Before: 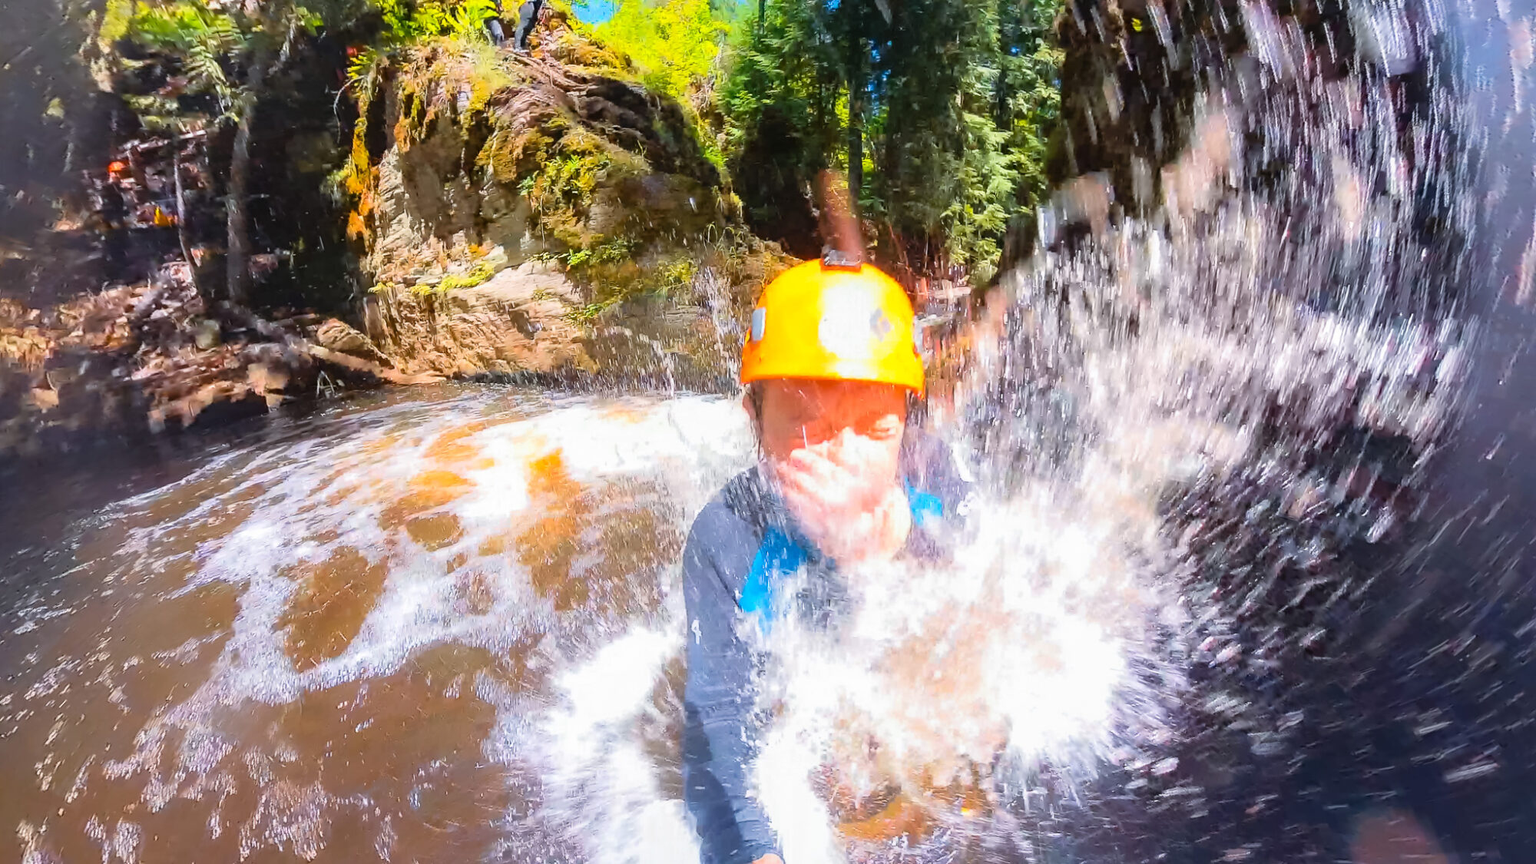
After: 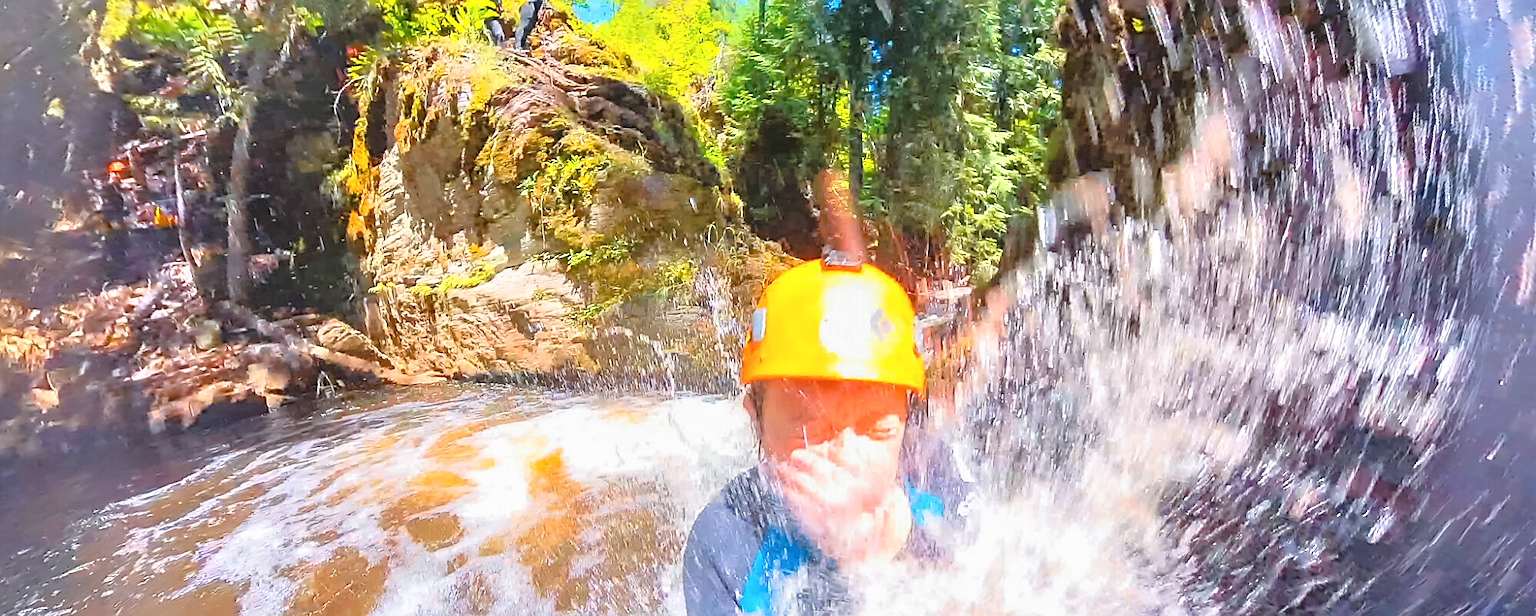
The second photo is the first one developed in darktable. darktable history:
tone equalizer: -8 EV 1.98 EV, -7 EV 1.98 EV, -6 EV 1.96 EV, -5 EV 1.99 EV, -4 EV 1.96 EV, -3 EV 1.48 EV, -2 EV 0.996 EV, -1 EV 0.492 EV
crop: right 0%, bottom 28.641%
shadows and highlights: shadows -29.3, highlights 29.33
sharpen: on, module defaults
